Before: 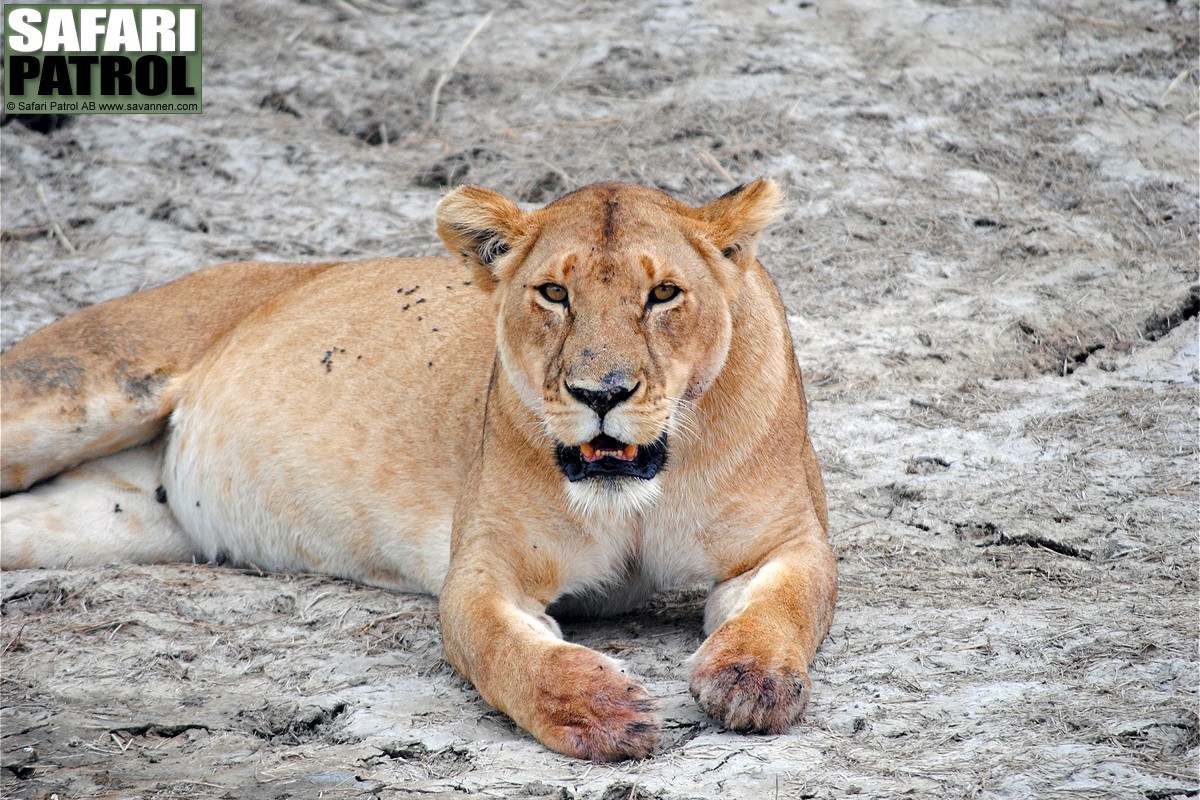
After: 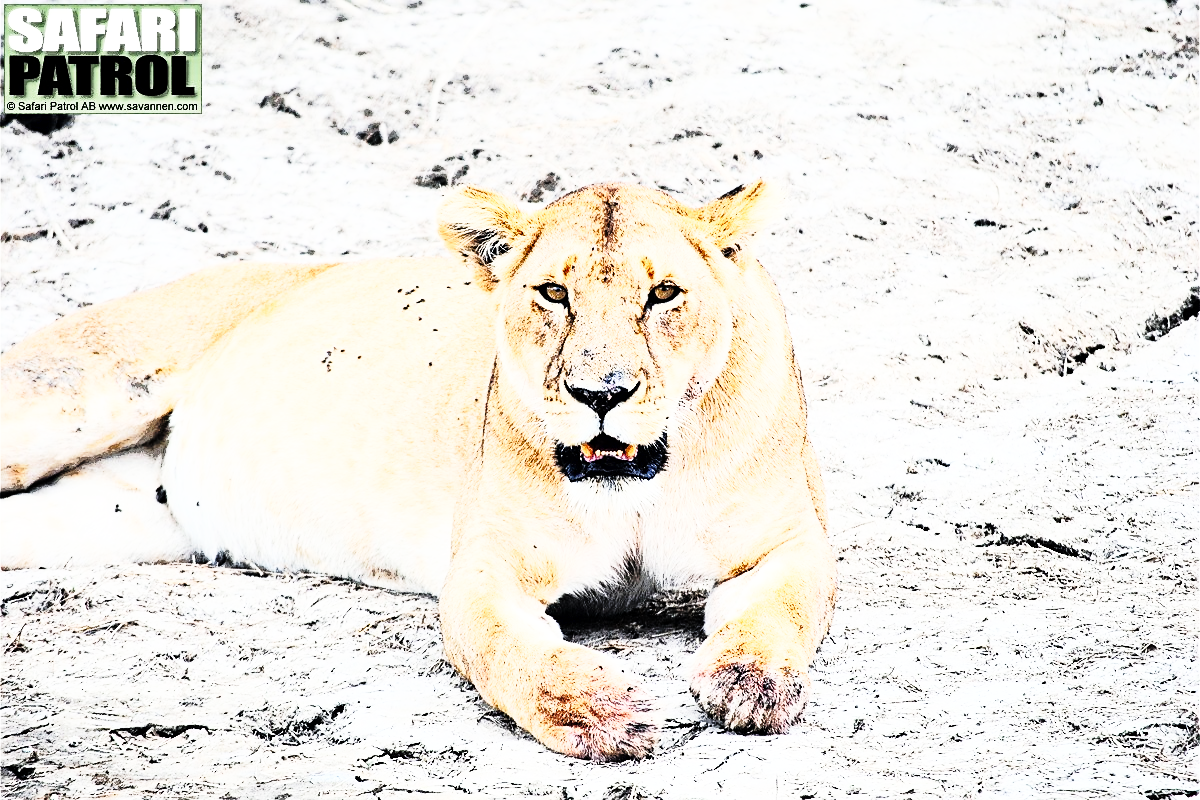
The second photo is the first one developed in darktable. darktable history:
sharpen: on, module defaults
rgb curve: curves: ch0 [(0, 0) (0.21, 0.15) (0.24, 0.21) (0.5, 0.75) (0.75, 0.96) (0.89, 0.99) (1, 1)]; ch1 [(0, 0.02) (0.21, 0.13) (0.25, 0.2) (0.5, 0.67) (0.75, 0.9) (0.89, 0.97) (1, 1)]; ch2 [(0, 0.02) (0.21, 0.13) (0.25, 0.2) (0.5, 0.67) (0.75, 0.9) (0.89, 0.97) (1, 1)], compensate middle gray true
white balance: emerald 1
fill light: exposure -0.73 EV, center 0.69, width 2.2
base curve: curves: ch0 [(0, 0) (0.028, 0.03) (0.121, 0.232) (0.46, 0.748) (0.859, 0.968) (1, 1)], preserve colors none
